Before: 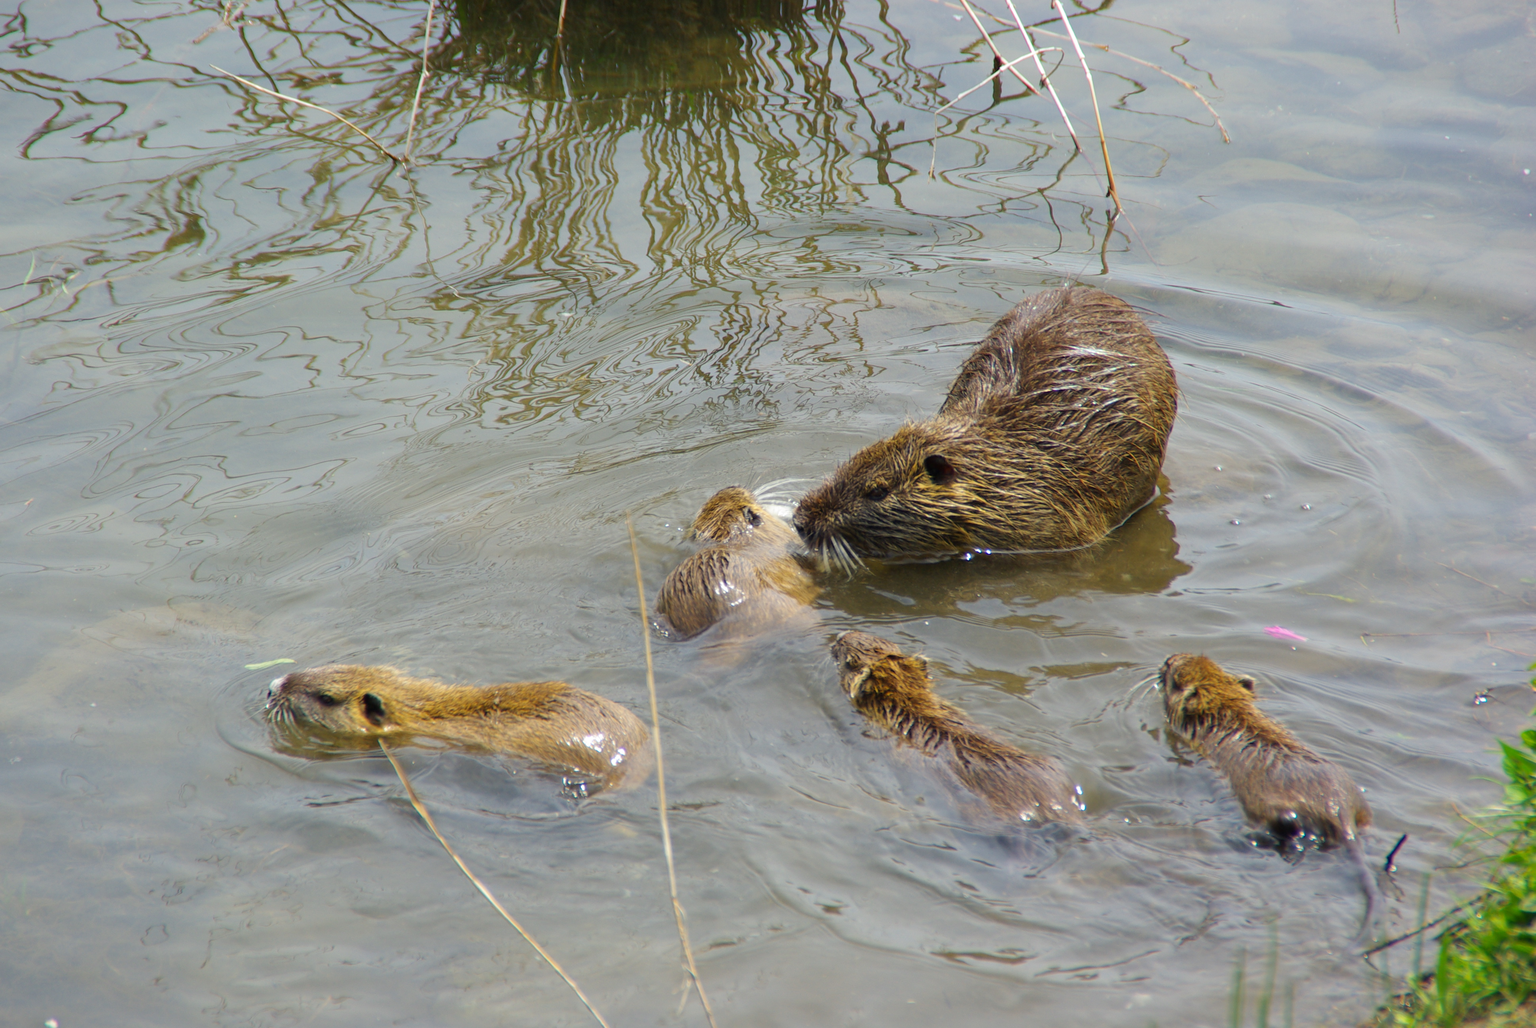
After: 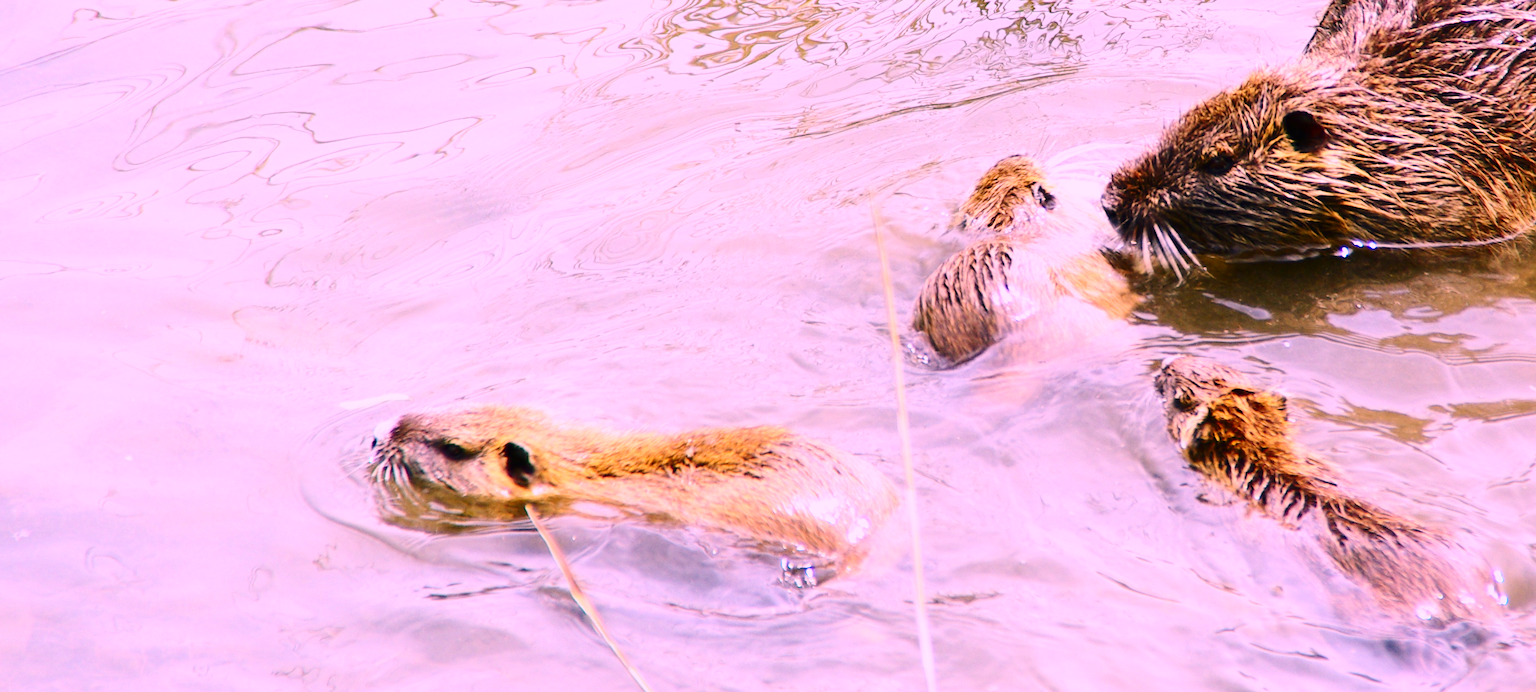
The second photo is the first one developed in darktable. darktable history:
contrast brightness saturation: contrast 0.25, saturation -0.31
base curve: curves: ch0 [(0, 0) (0.028, 0.03) (0.121, 0.232) (0.46, 0.748) (0.859, 0.968) (1, 1)], preserve colors none
crop: top 36.498%, right 27.964%, bottom 14.995%
color correction: highlights a* 19.5, highlights b* -11.53, saturation 1.69
